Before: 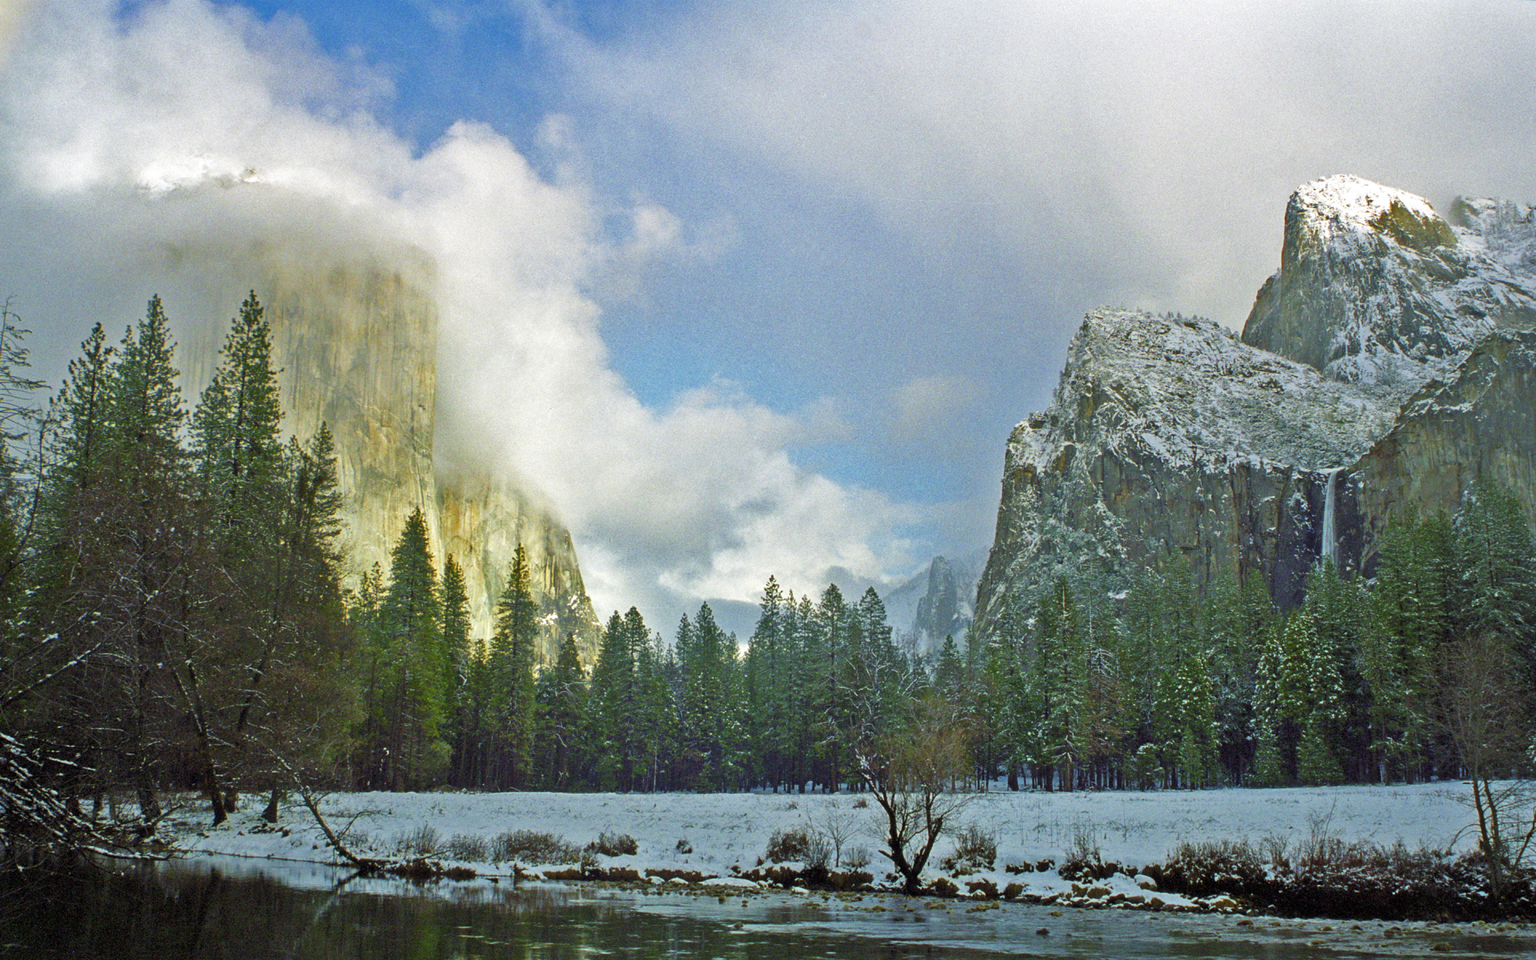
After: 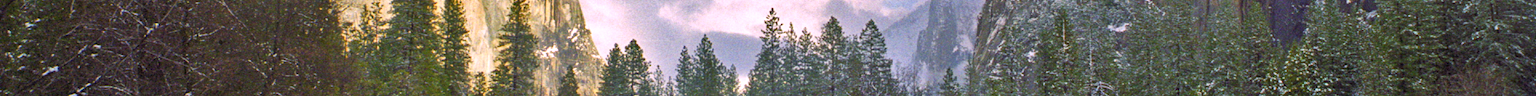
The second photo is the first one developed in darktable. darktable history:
white balance: red 1.188, blue 1.11
crop and rotate: top 59.084%, bottom 30.916%
grain: coarseness 0.81 ISO, strength 1.34%, mid-tones bias 0%
